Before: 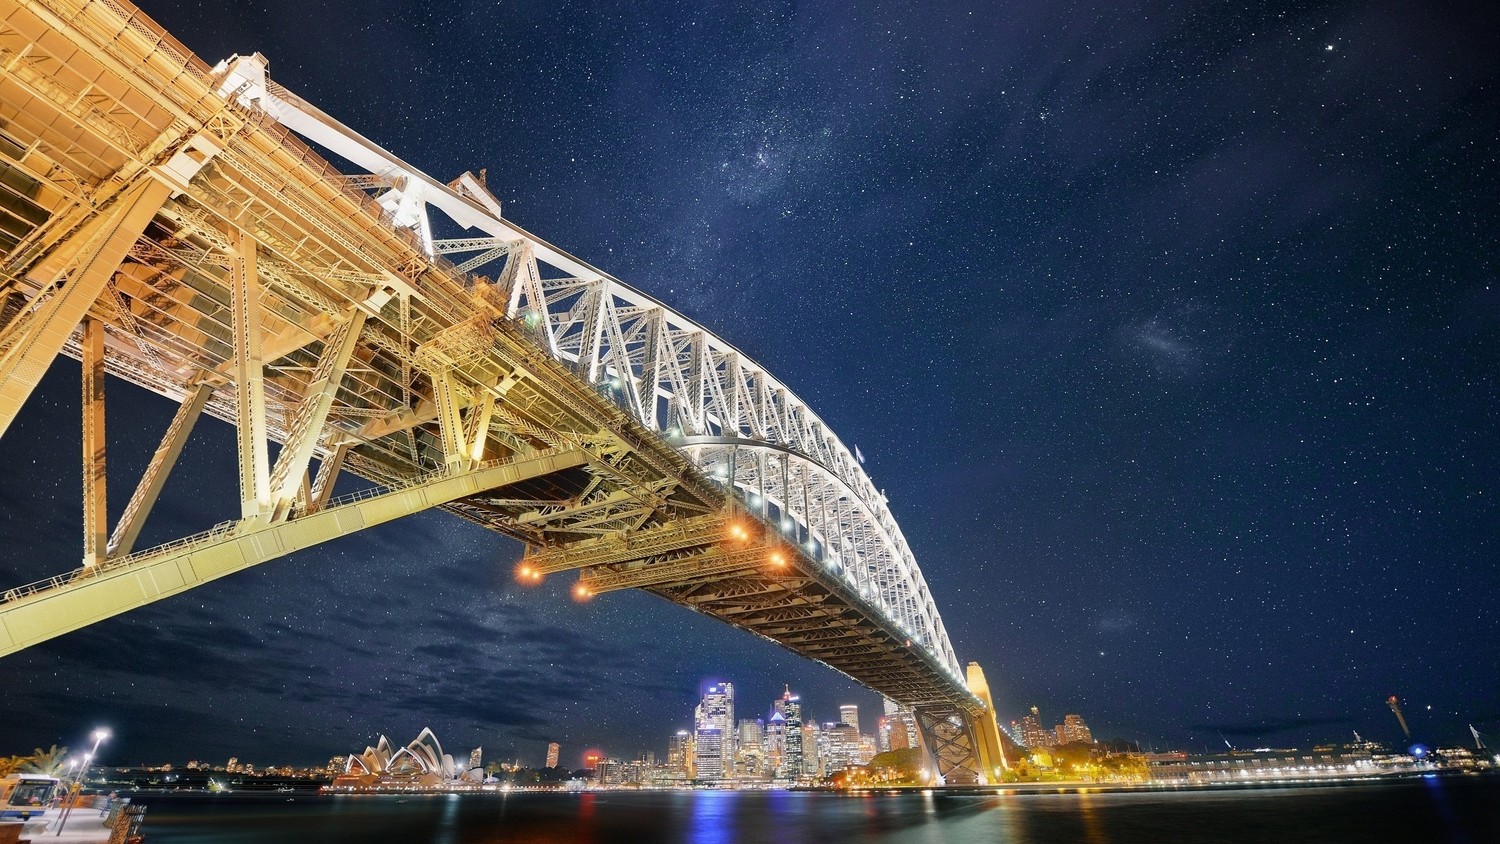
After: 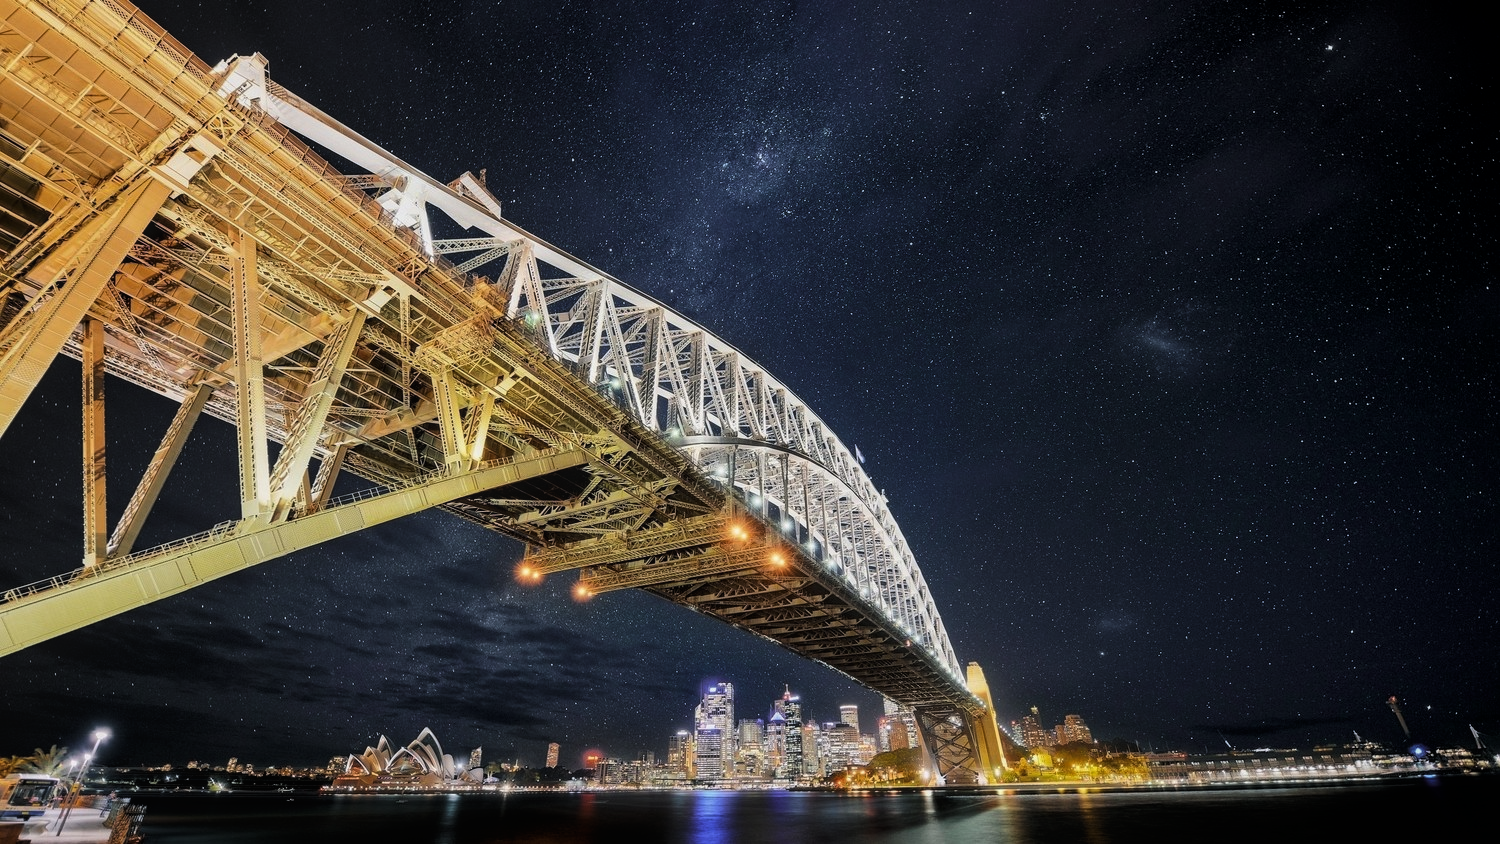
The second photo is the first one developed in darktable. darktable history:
levels: levels [0, 0.618, 1]
local contrast: detail 110%
exposure: exposure -0.01 EV, compensate highlight preservation false
tone curve: curves: ch0 [(0, 0) (0.07, 0.057) (0.15, 0.177) (0.352, 0.445) (0.59, 0.703) (0.857, 0.908) (1, 1)], color space Lab, linked channels, preserve colors none
